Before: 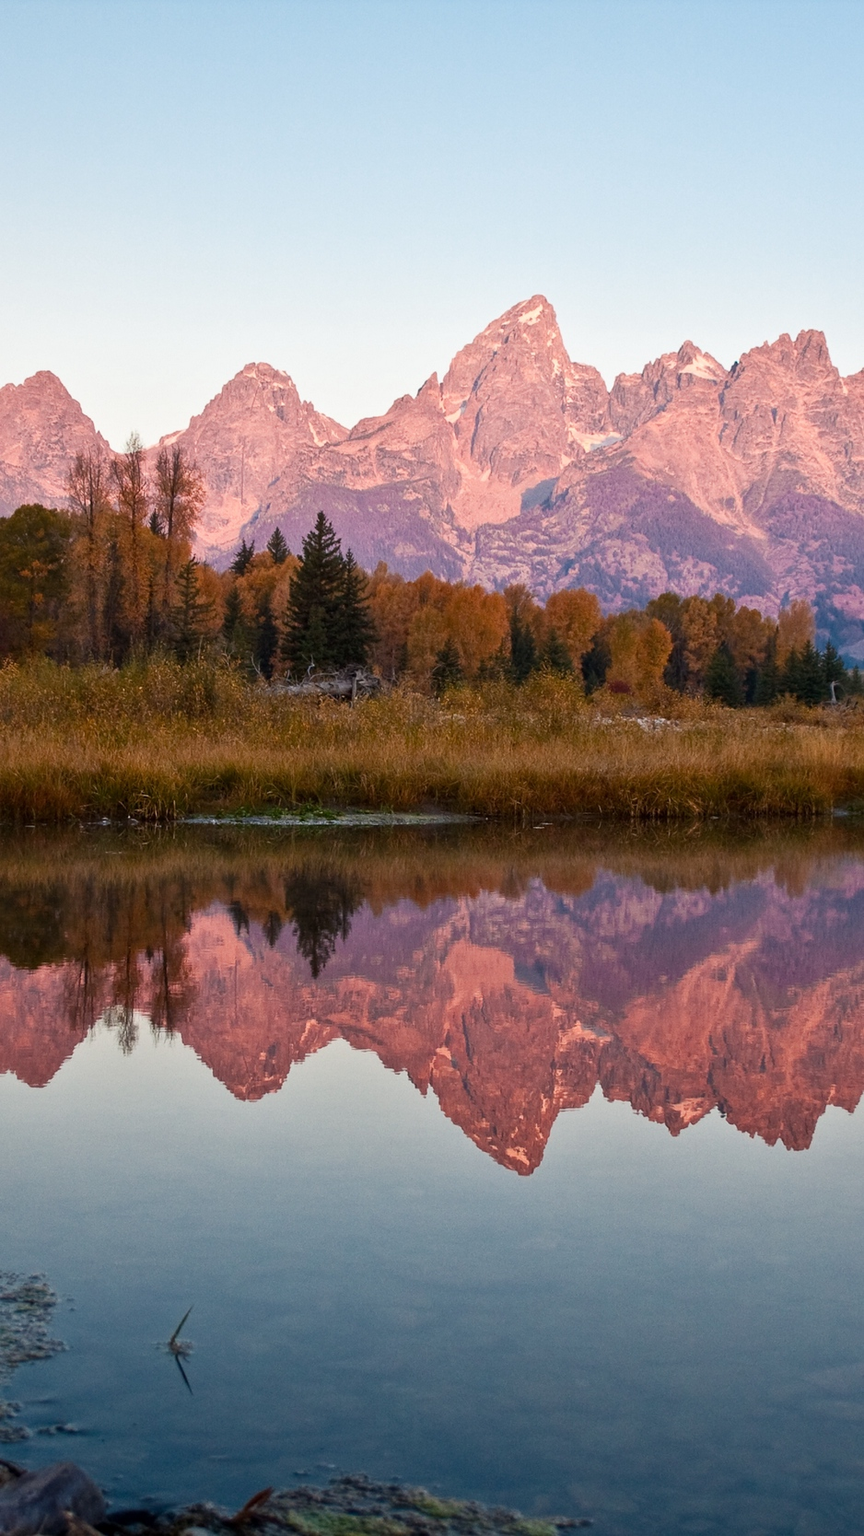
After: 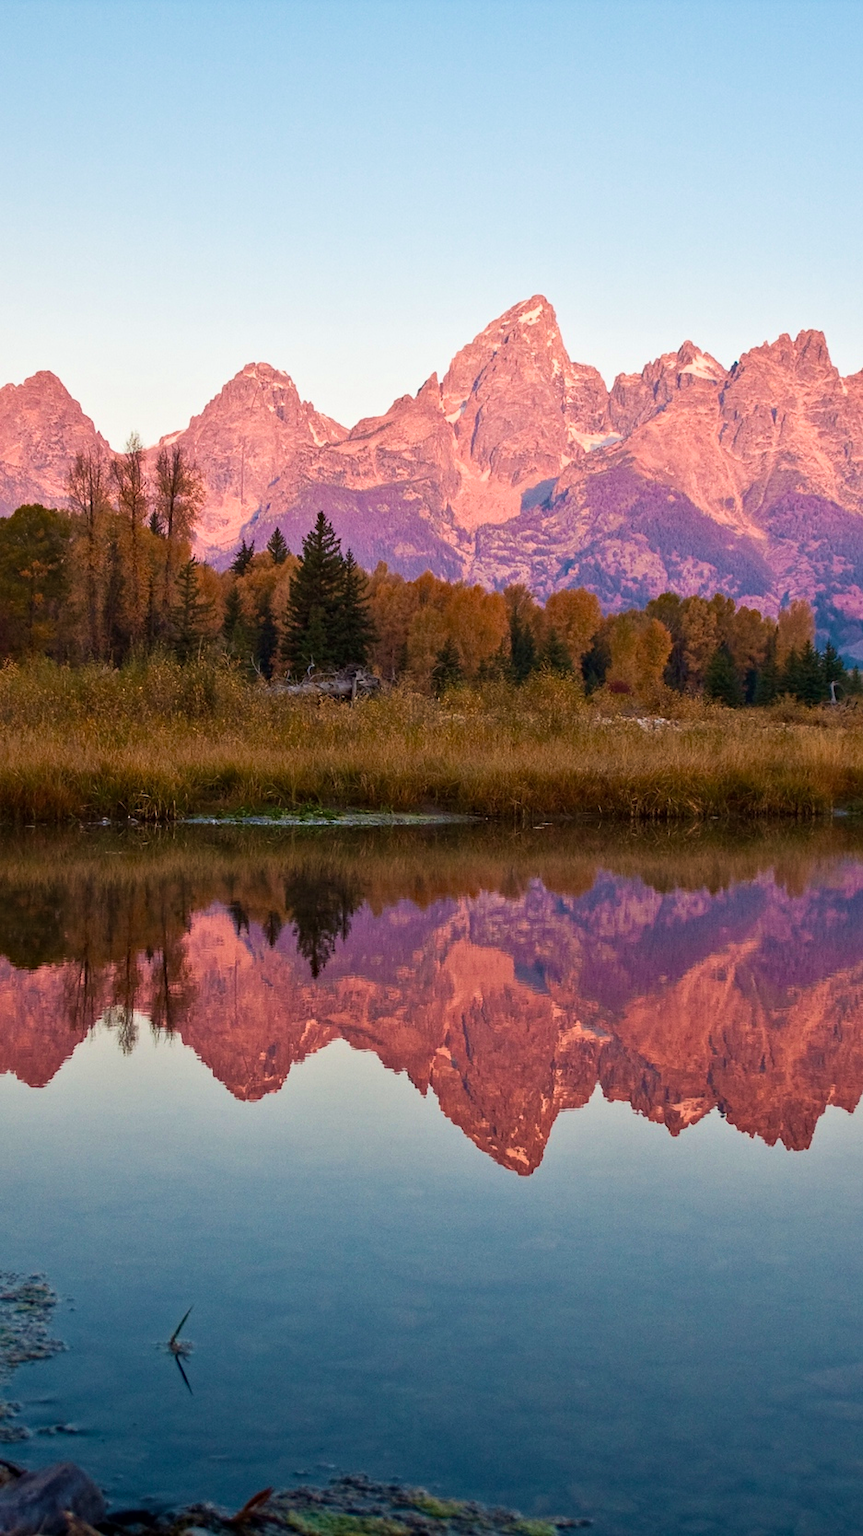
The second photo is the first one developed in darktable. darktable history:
velvia: strength 39.36%
haze removal: compatibility mode true, adaptive false
